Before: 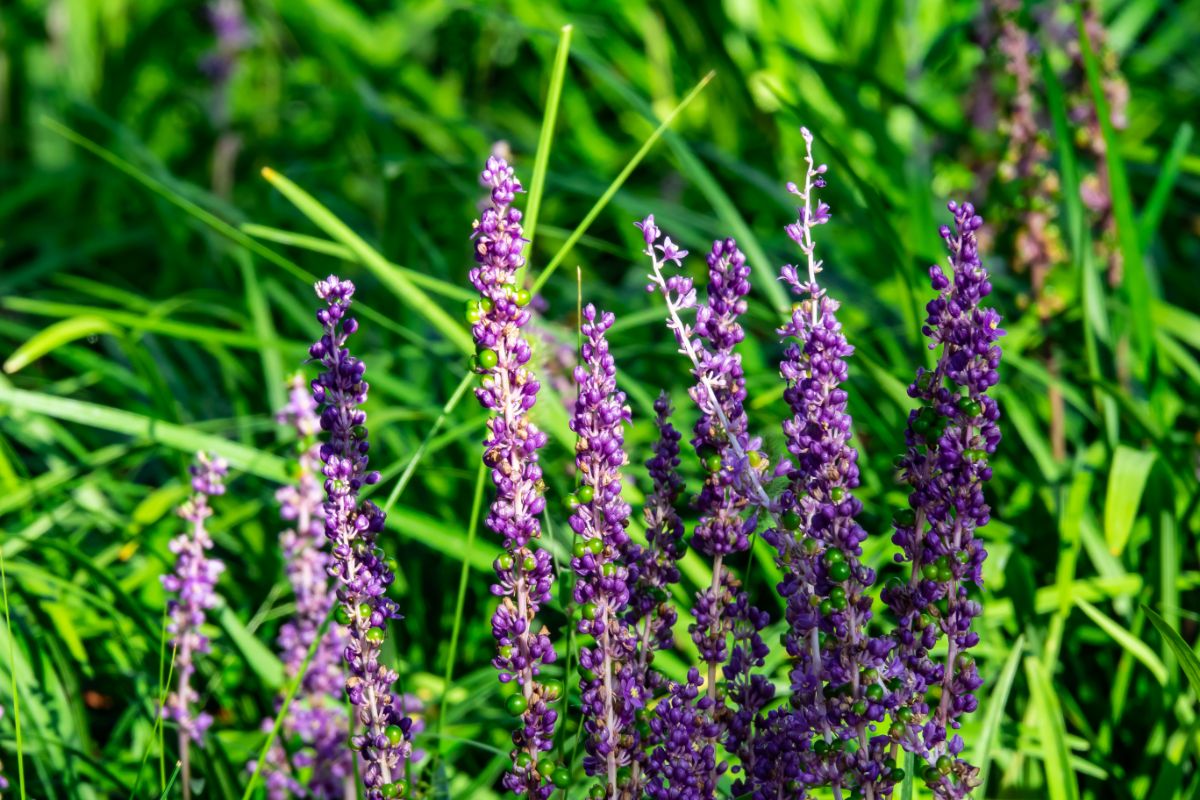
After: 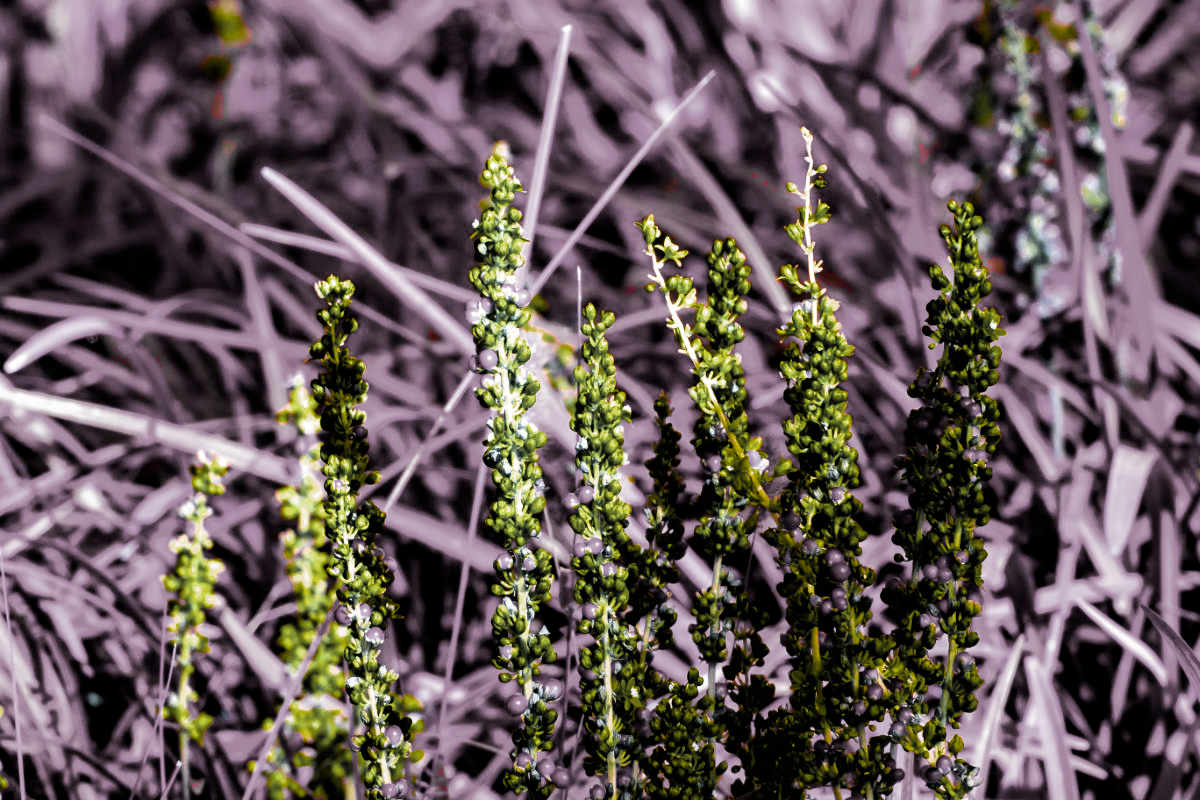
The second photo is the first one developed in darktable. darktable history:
filmic rgb: black relative exposure -8.19 EV, white relative exposure 2.2 EV, hardness 7.05, latitude 86.33%, contrast 1.702, highlights saturation mix -3.08%, shadows ↔ highlights balance -2.05%
color zones: curves: ch0 [(0.004, 0.388) (0.125, 0.392) (0.25, 0.404) (0.375, 0.5) (0.5, 0.5) (0.625, 0.5) (0.75, 0.5) (0.875, 0.5)]; ch1 [(0, 0.5) (0.125, 0.5) (0.25, 0.5) (0.375, 0.124) (0.524, 0.124) (0.645, 0.128) (0.789, 0.132) (0.914, 0.096) (0.998, 0.068)]
color balance rgb: perceptual saturation grading › global saturation 31.278%, hue shift 179.23°, global vibrance 49.446%, contrast 0.724%
color calibration: x 0.395, y 0.386, temperature 3632.3 K
